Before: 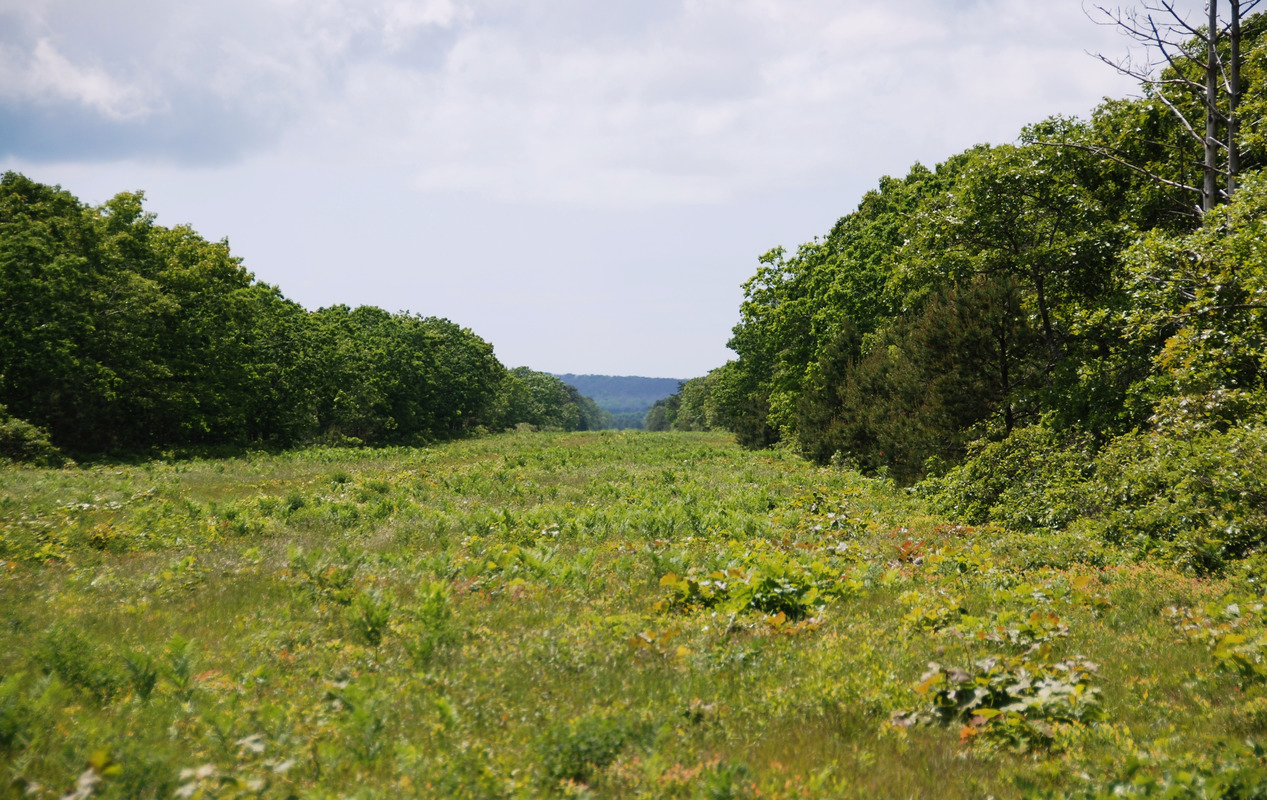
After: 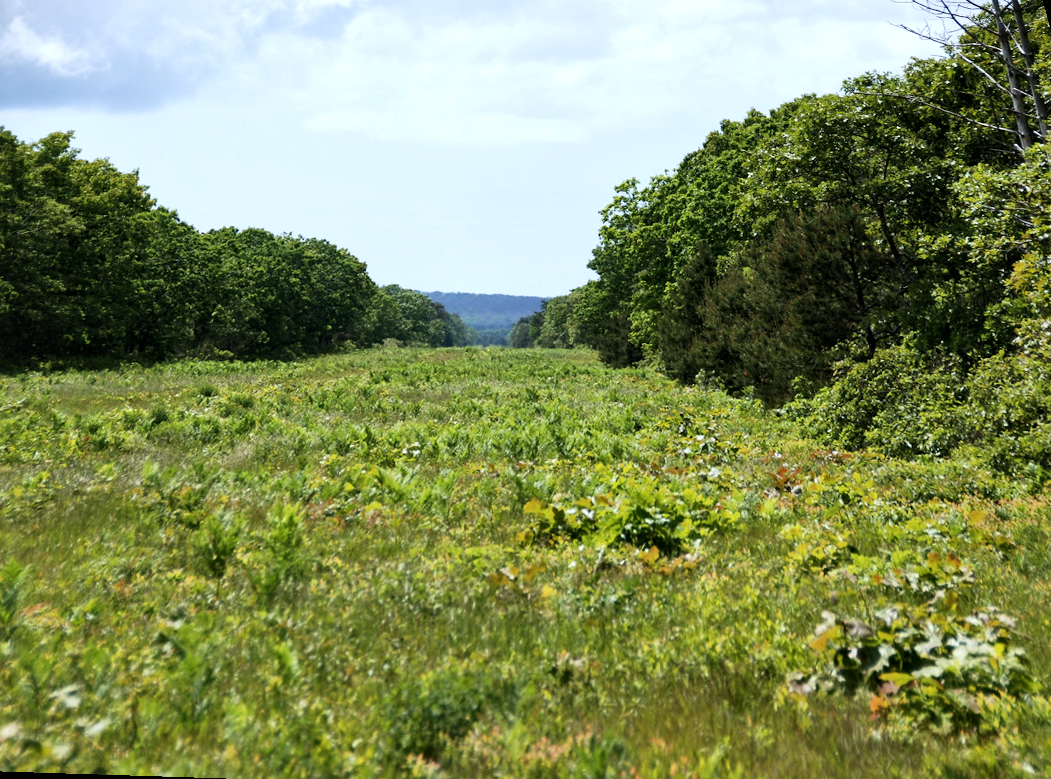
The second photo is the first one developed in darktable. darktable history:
white balance: red 0.925, blue 1.046
rotate and perspective: rotation 0.72°, lens shift (vertical) -0.352, lens shift (horizontal) -0.051, crop left 0.152, crop right 0.859, crop top 0.019, crop bottom 0.964
local contrast: mode bilateral grid, contrast 30, coarseness 25, midtone range 0.2
tone equalizer: -8 EV -0.417 EV, -7 EV -0.389 EV, -6 EV -0.333 EV, -5 EV -0.222 EV, -3 EV 0.222 EV, -2 EV 0.333 EV, -1 EV 0.389 EV, +0 EV 0.417 EV, edges refinement/feathering 500, mask exposure compensation -1.57 EV, preserve details no
